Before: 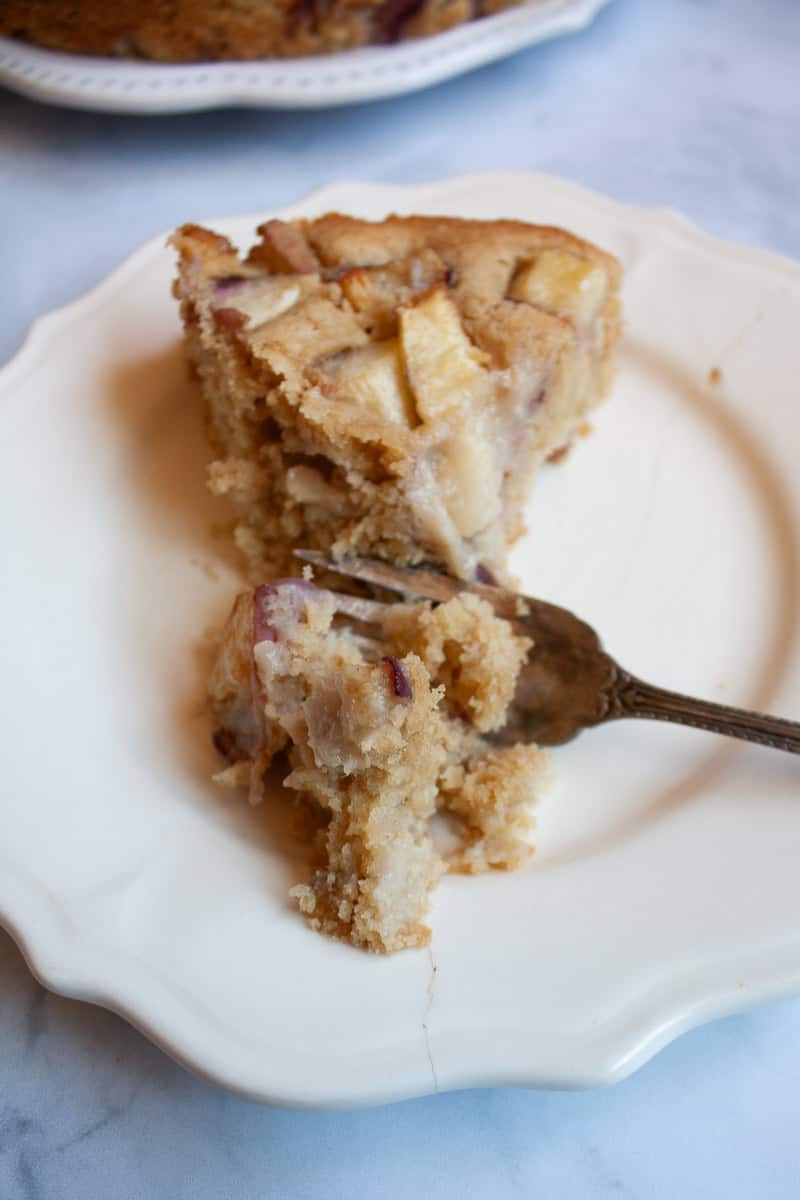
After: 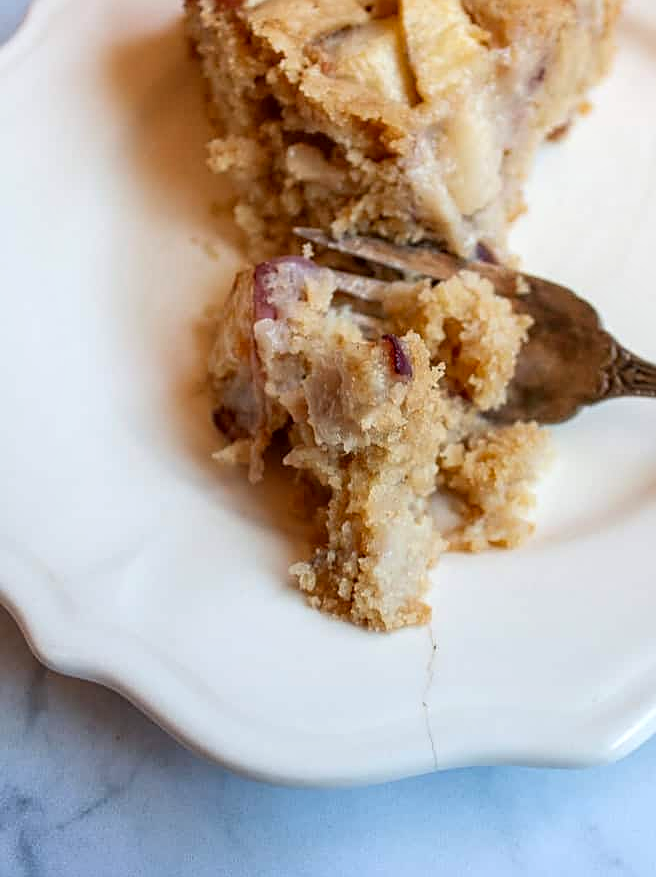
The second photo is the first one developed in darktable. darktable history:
crop: top 26.881%, right 17.965%
contrast brightness saturation: contrast 0.072, brightness 0.076, saturation 0.183
local contrast: detail 130%
sharpen: on, module defaults
